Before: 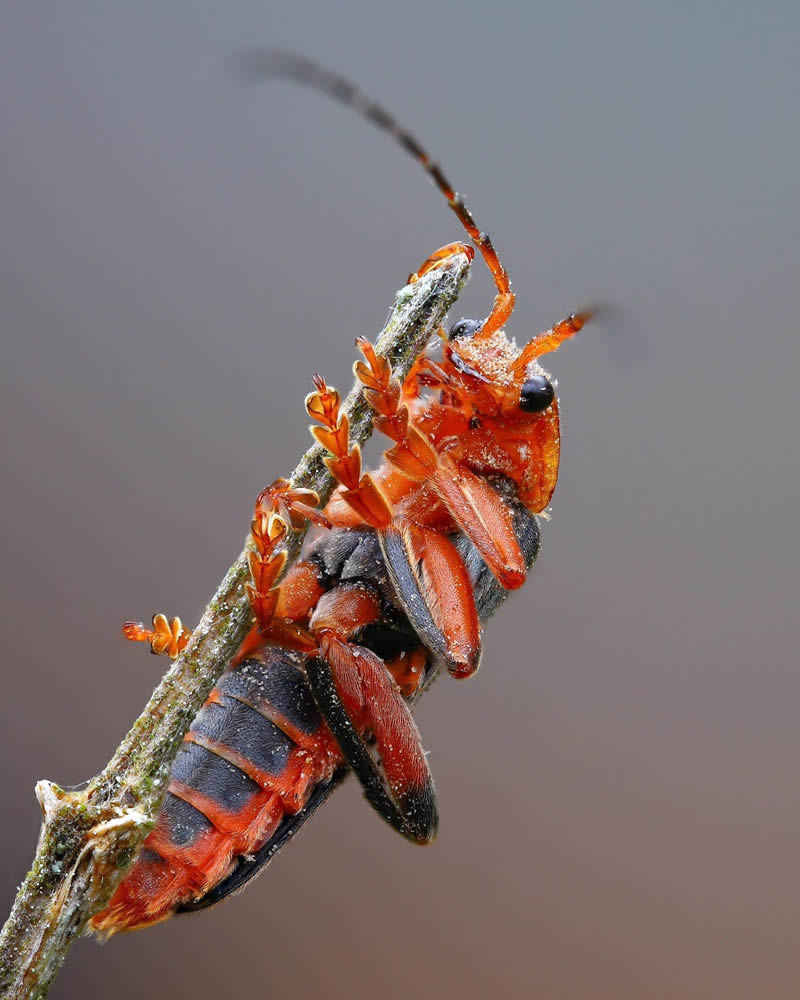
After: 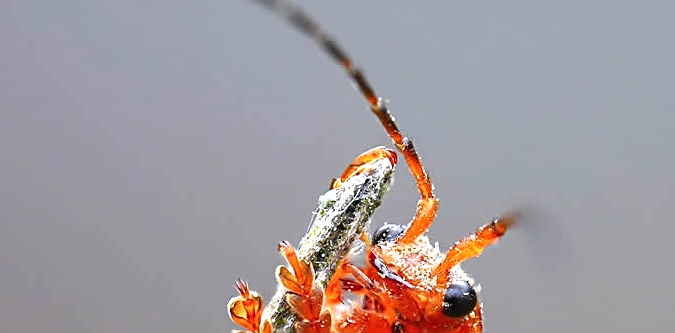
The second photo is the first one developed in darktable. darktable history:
crop and rotate: left 9.651%, top 9.586%, right 5.872%, bottom 57.052%
exposure: black level correction 0, exposure 0.587 EV, compensate highlight preservation false
sharpen: on, module defaults
